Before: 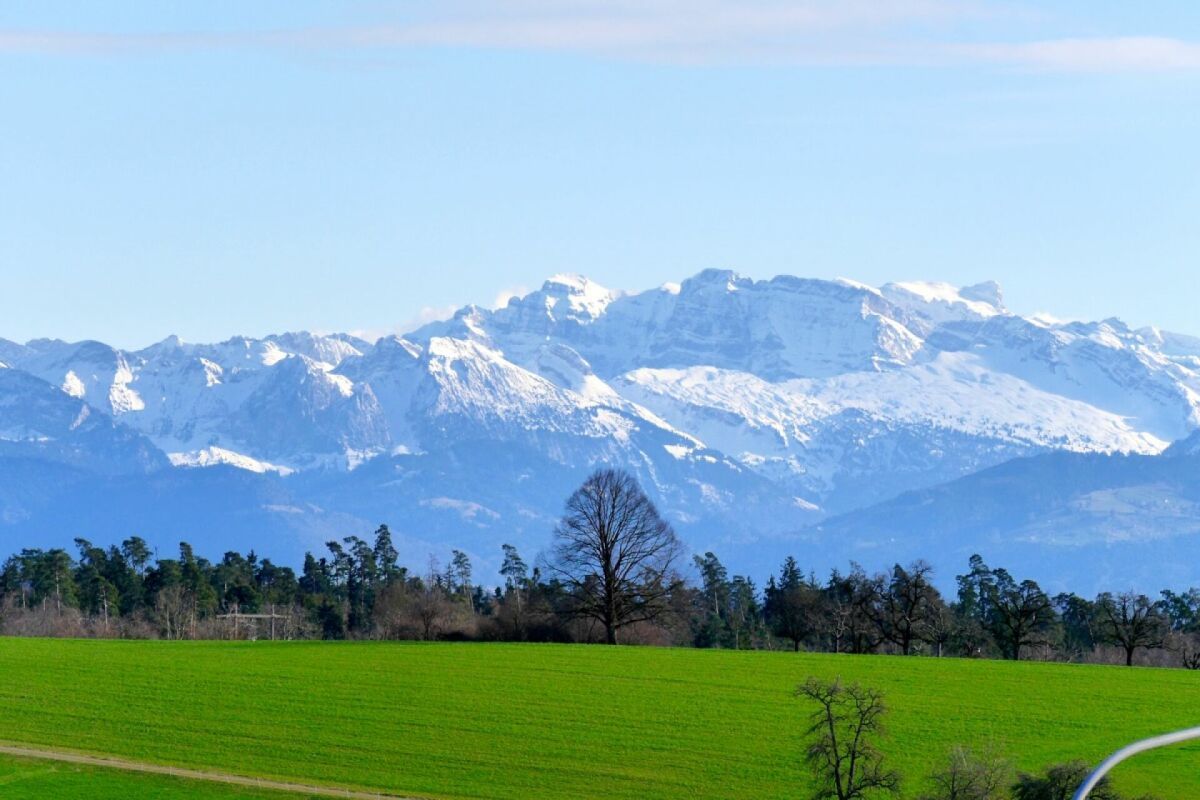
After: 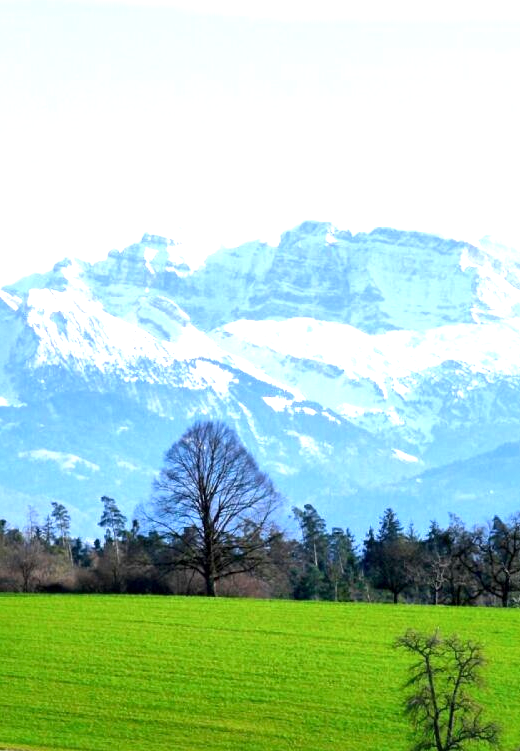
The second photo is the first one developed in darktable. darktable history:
crop: left 33.452%, top 6.025%, right 23.155%
exposure: black level correction 0, exposure 1 EV, compensate exposure bias true, compensate highlight preservation false
local contrast: mode bilateral grid, contrast 20, coarseness 50, detail 150%, midtone range 0.2
tone equalizer: on, module defaults
